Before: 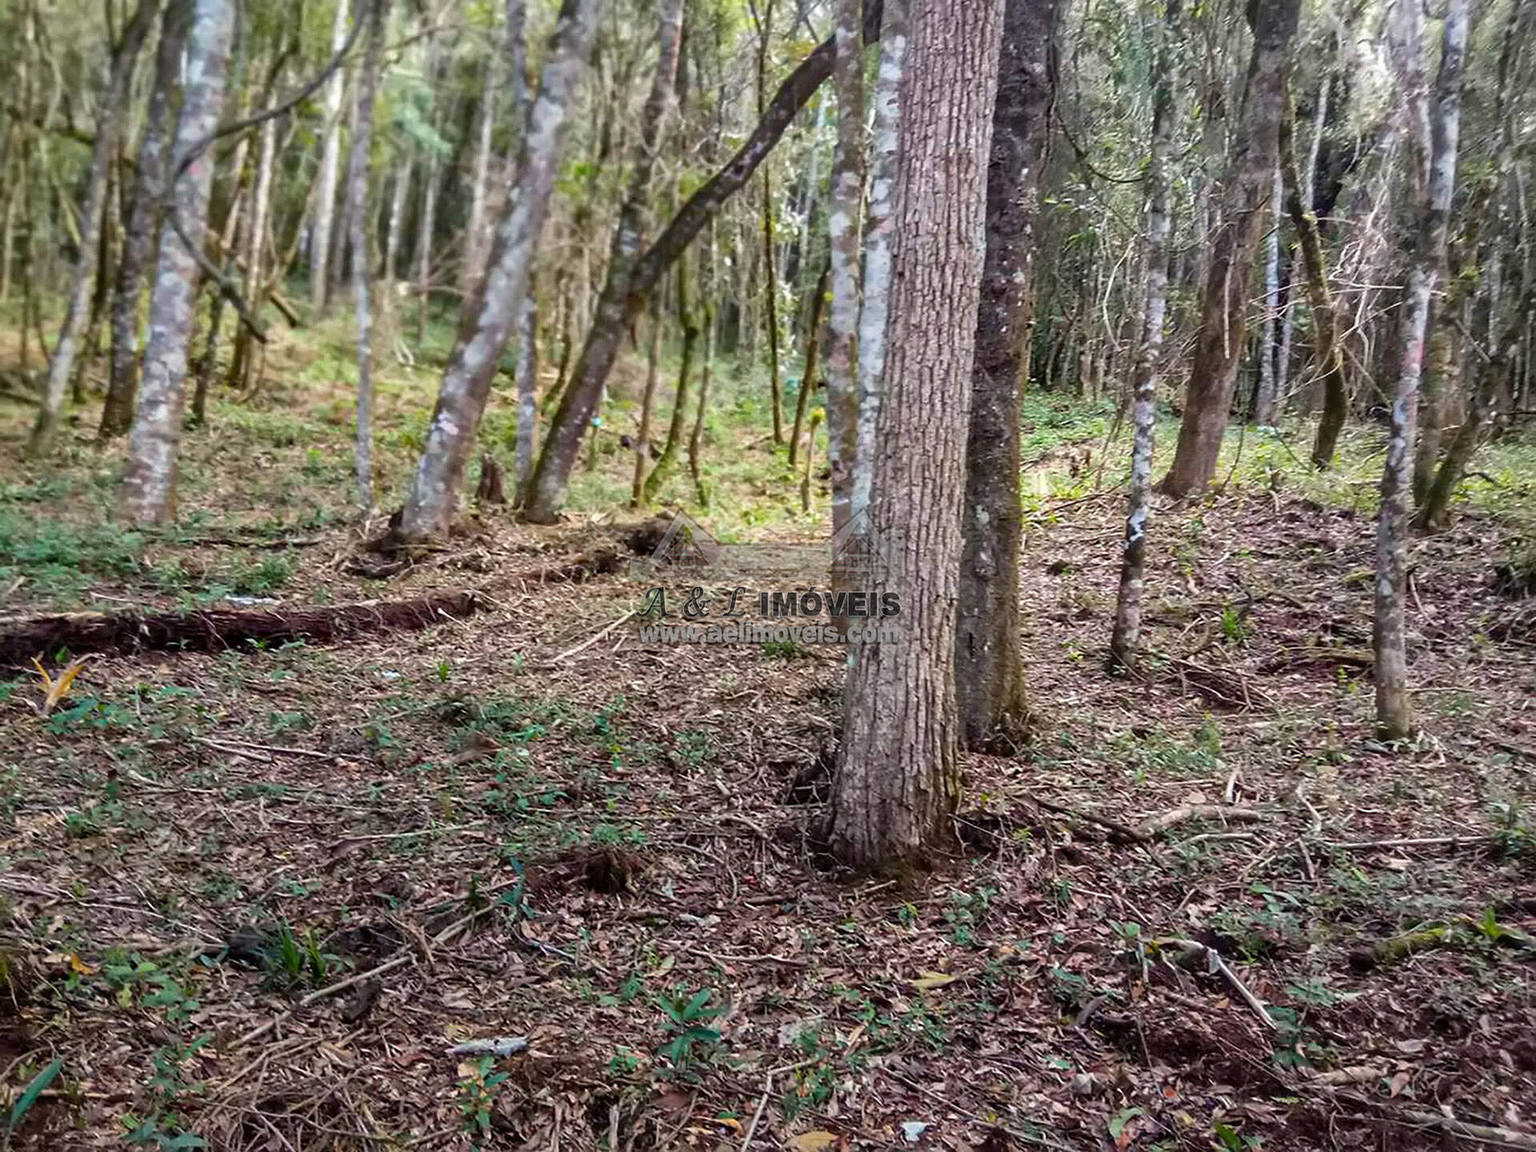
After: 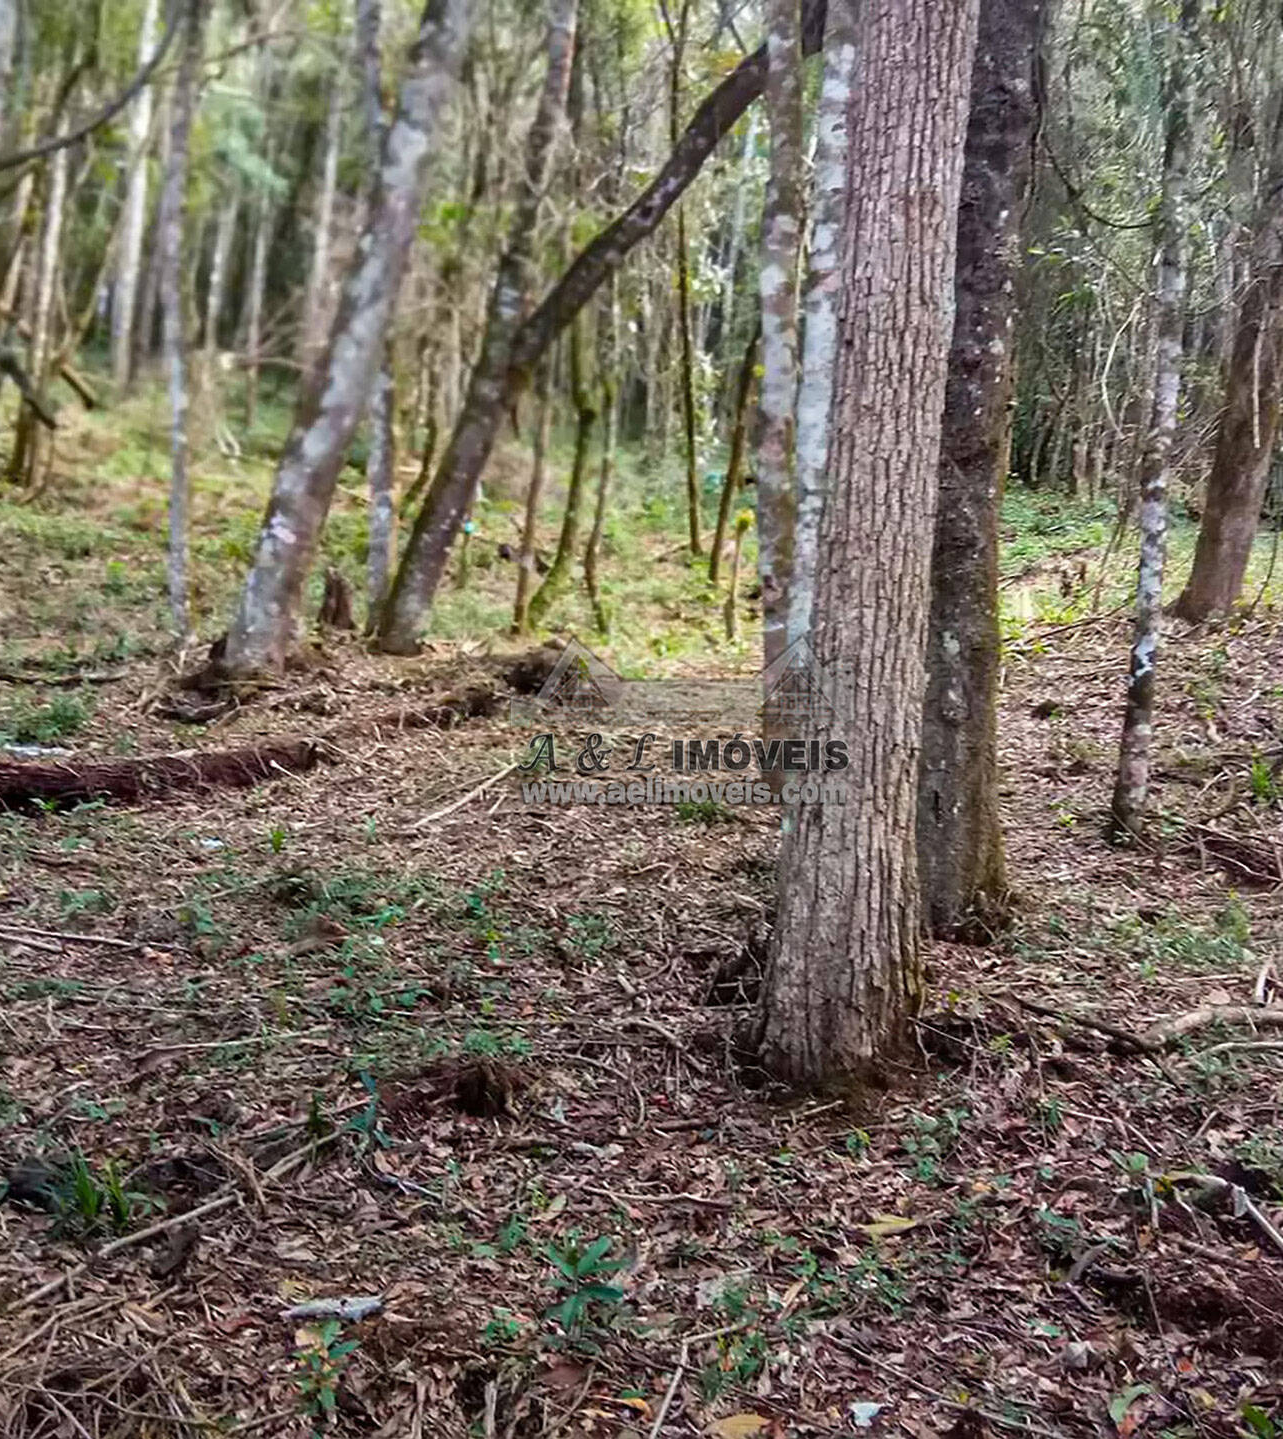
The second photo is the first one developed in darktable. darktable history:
crop and rotate: left 14.435%, right 18.691%
